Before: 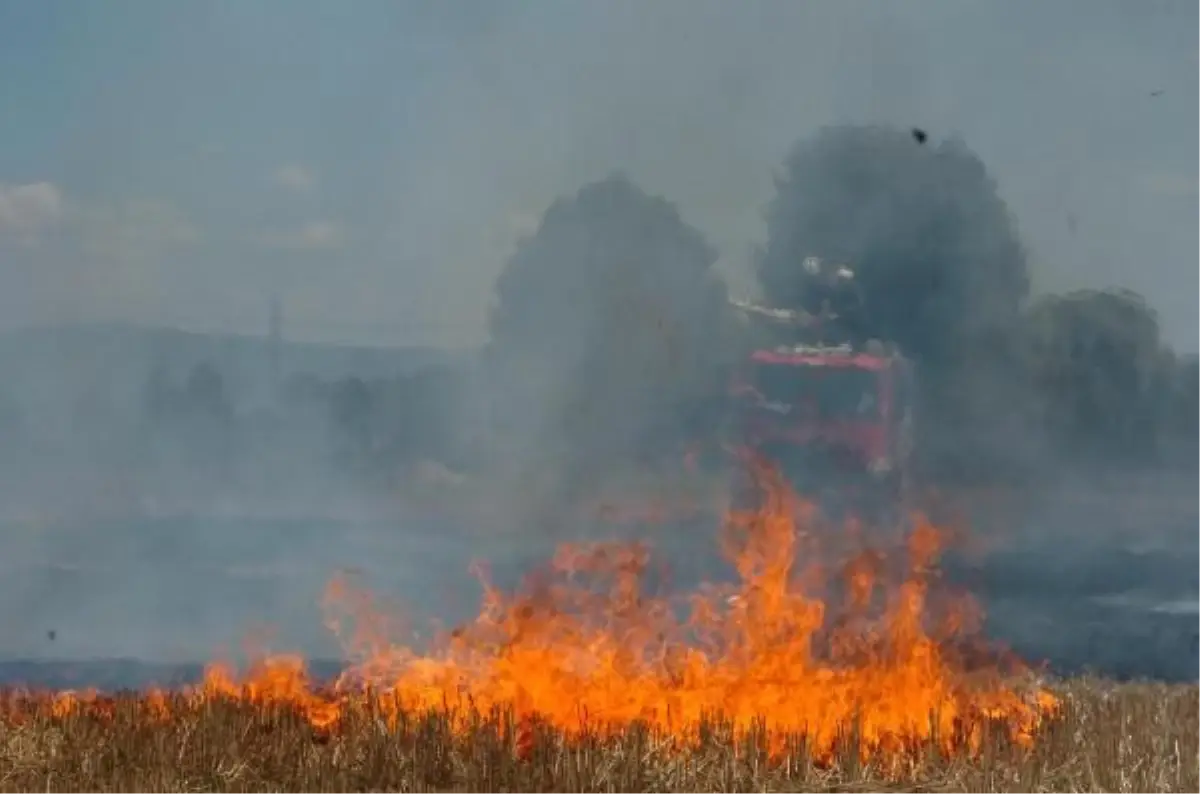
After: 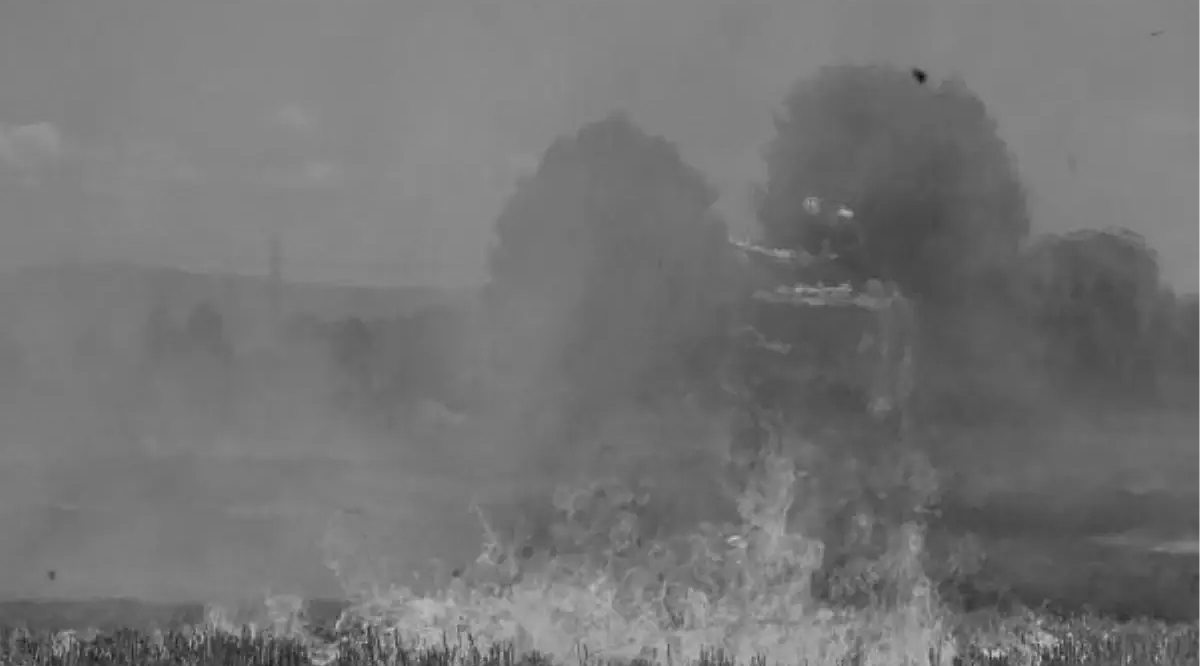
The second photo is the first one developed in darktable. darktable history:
crop: top 7.625%, bottom 8.027%
sharpen: on, module defaults
monochrome: a 32, b 64, size 2.3
